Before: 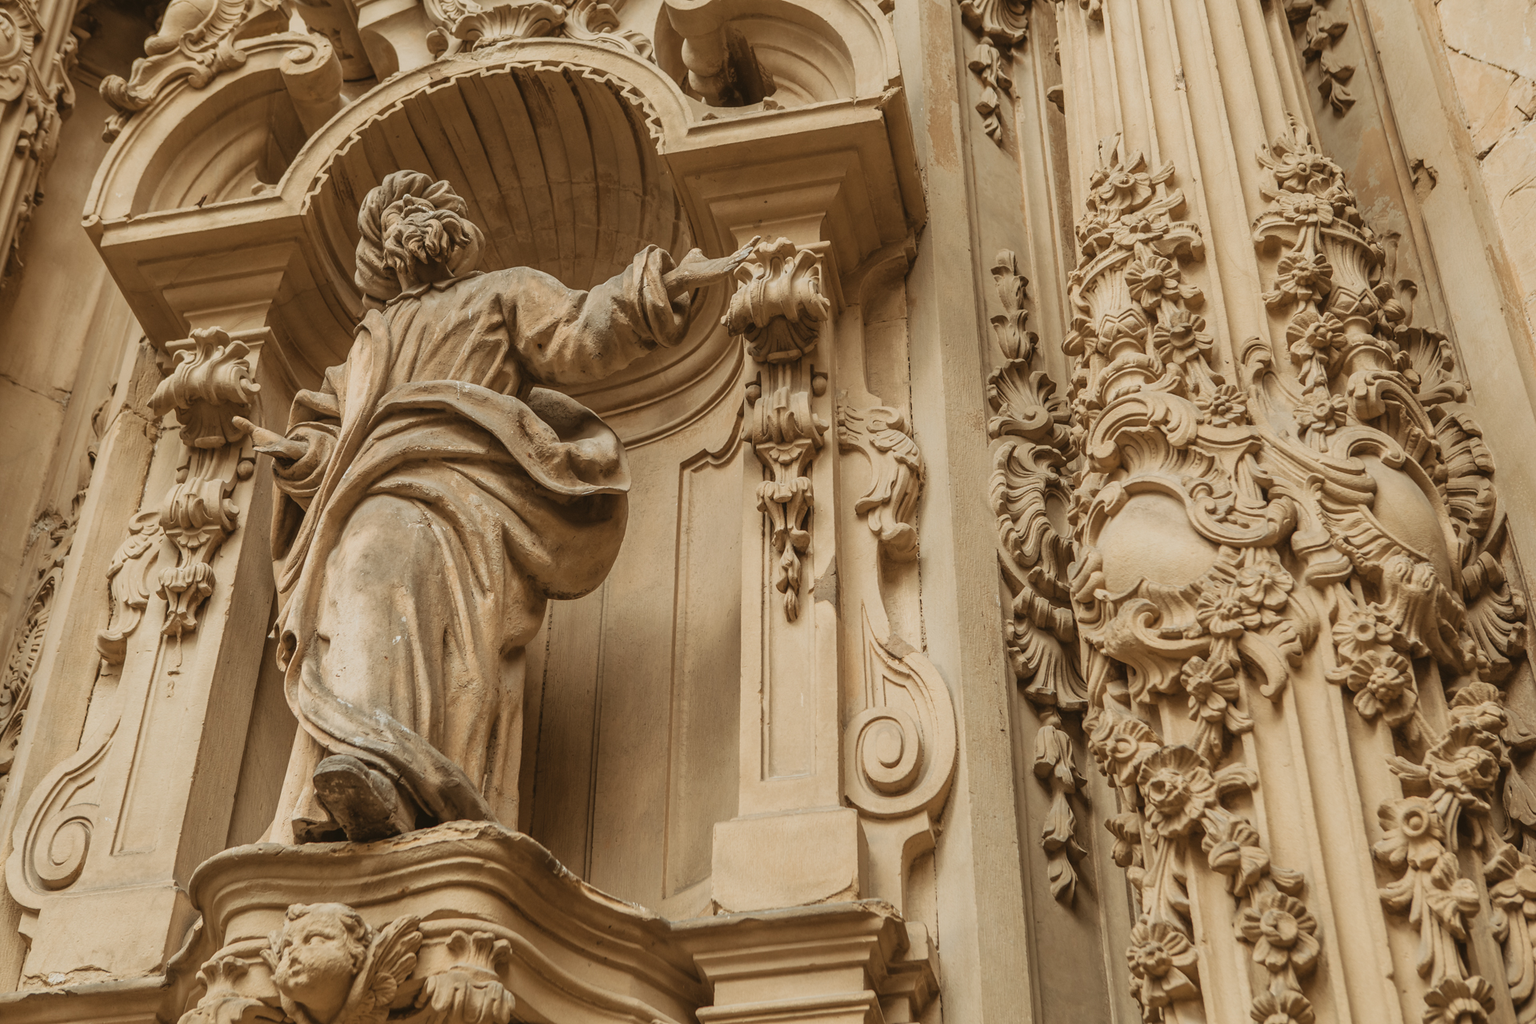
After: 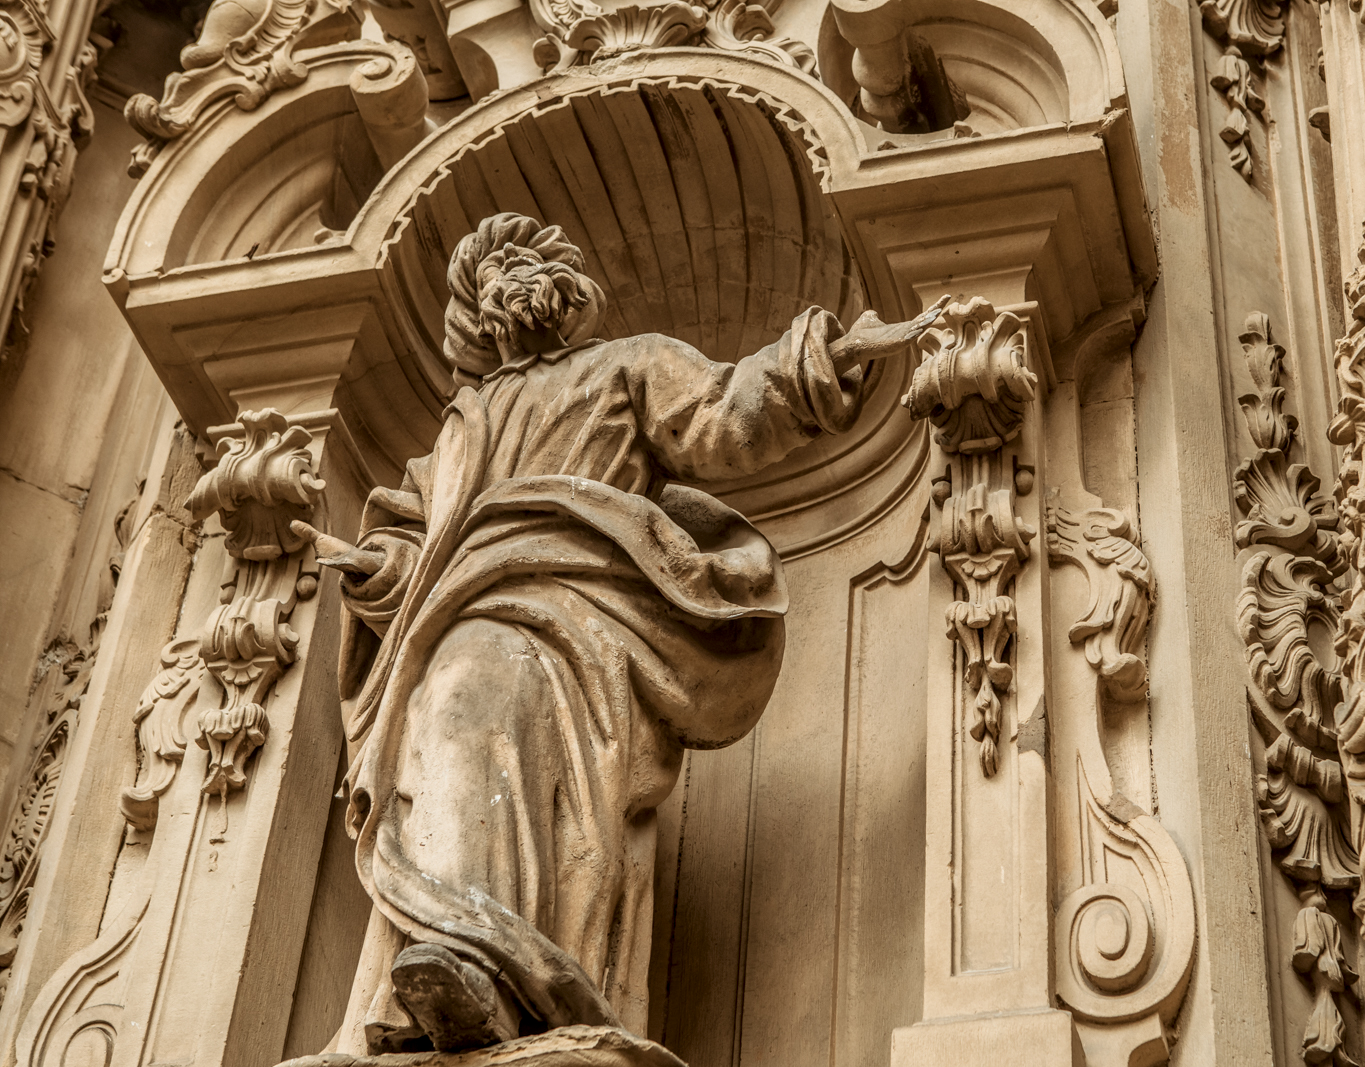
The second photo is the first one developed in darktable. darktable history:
crop: right 28.885%, bottom 16.626%
local contrast: detail 150%
